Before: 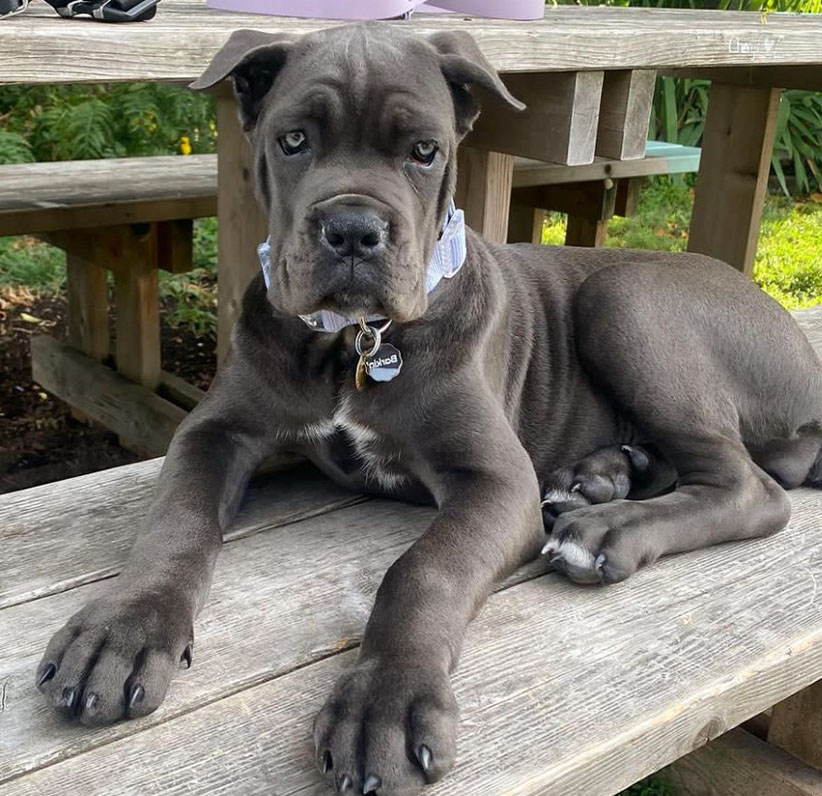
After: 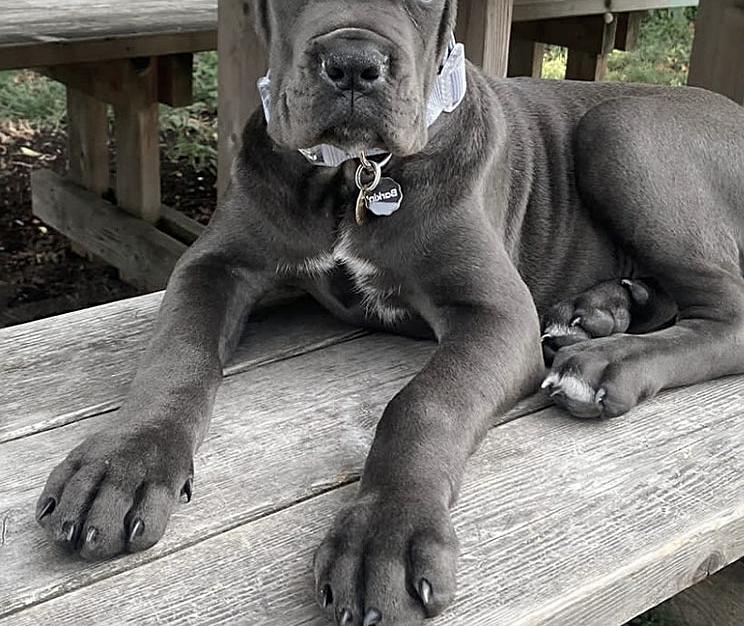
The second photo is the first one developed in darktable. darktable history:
crop: top 20.916%, right 9.437%, bottom 0.316%
shadows and highlights: radius 125.46, shadows 30.51, highlights -30.51, low approximation 0.01, soften with gaussian
sharpen: on, module defaults
color balance rgb: linear chroma grading › global chroma -16.06%, perceptual saturation grading › global saturation -32.85%, global vibrance -23.56%
